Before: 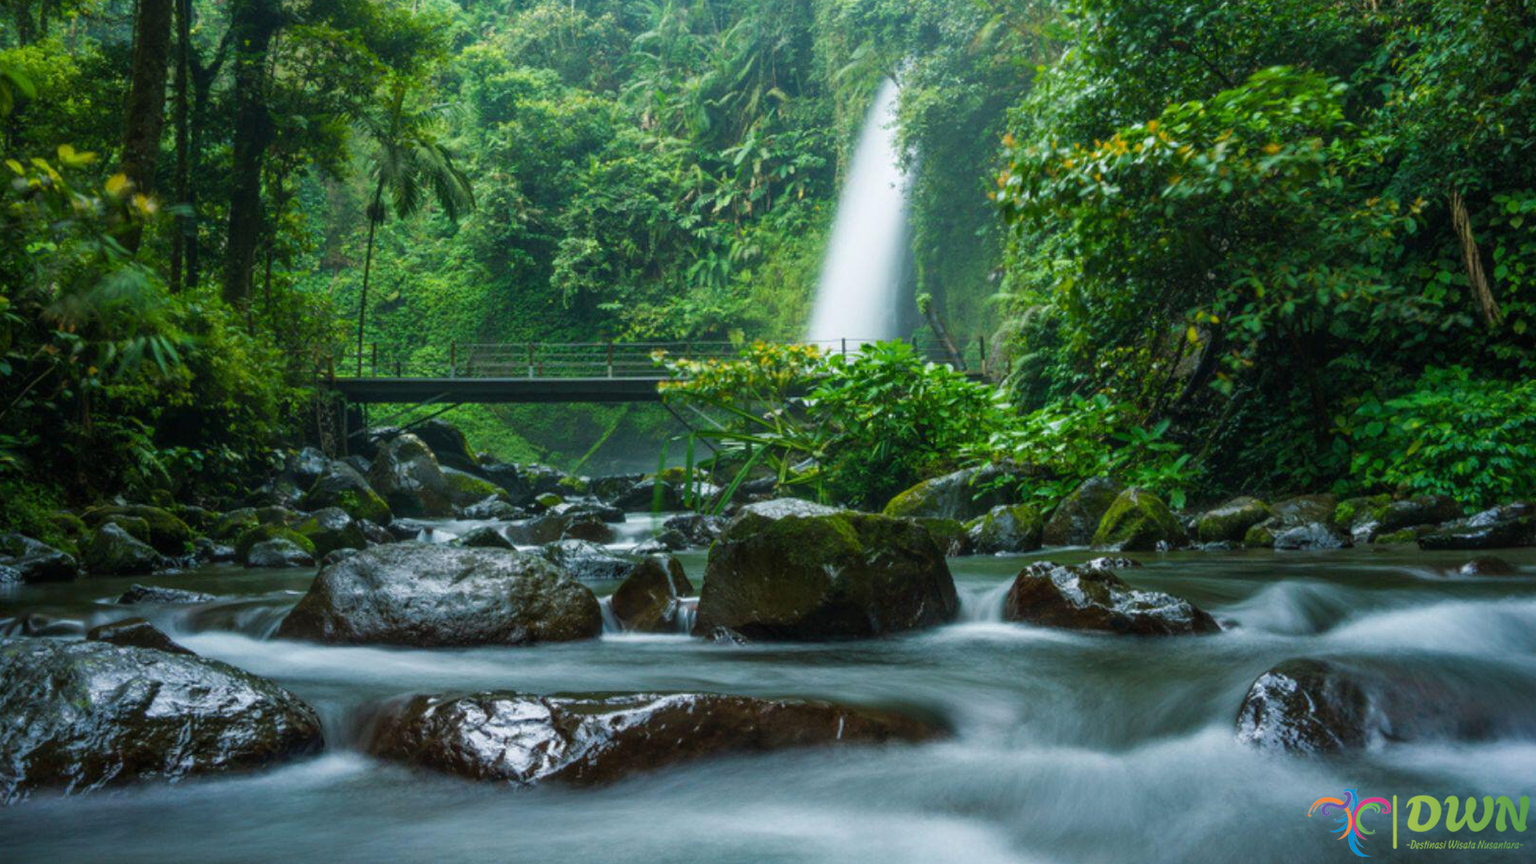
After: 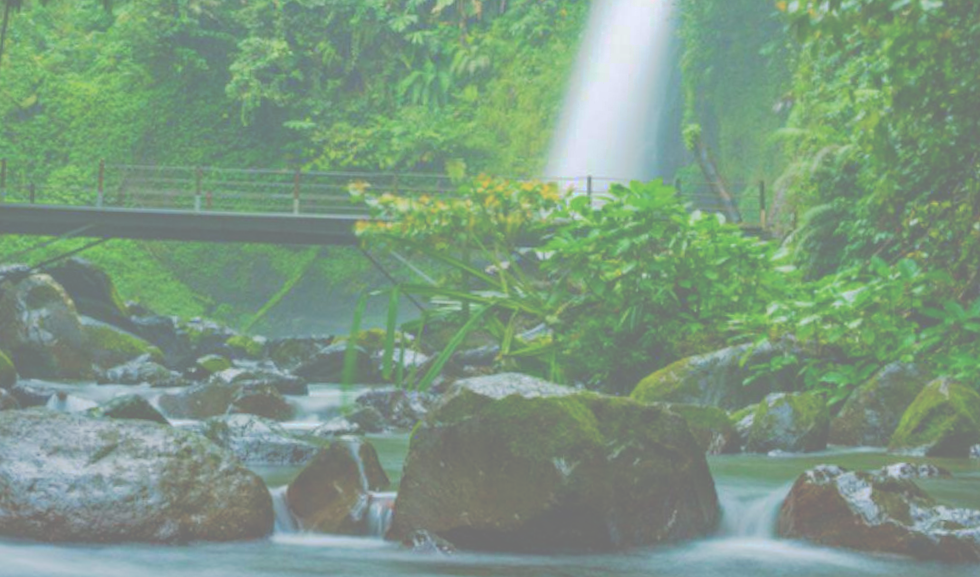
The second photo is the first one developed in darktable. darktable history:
crop: left 25%, top 25%, right 25%, bottom 25%
color balance rgb: contrast -30%
rotate and perspective: rotation 2.27°, automatic cropping off
exposure: exposure 1.089 EV, compensate highlight preservation false
tone curve: curves: ch0 [(0, 0) (0.003, 0.464) (0.011, 0.464) (0.025, 0.464) (0.044, 0.464) (0.069, 0.464) (0.1, 0.463) (0.136, 0.463) (0.177, 0.464) (0.224, 0.469) (0.277, 0.482) (0.335, 0.501) (0.399, 0.53) (0.468, 0.567) (0.543, 0.61) (0.623, 0.663) (0.709, 0.718) (0.801, 0.779) (0.898, 0.842) (1, 1)], preserve colors none
contrast brightness saturation: contrast -0.1, brightness 0.05, saturation 0.08
haze removal: strength 0.29, distance 0.25, compatibility mode true, adaptive false
